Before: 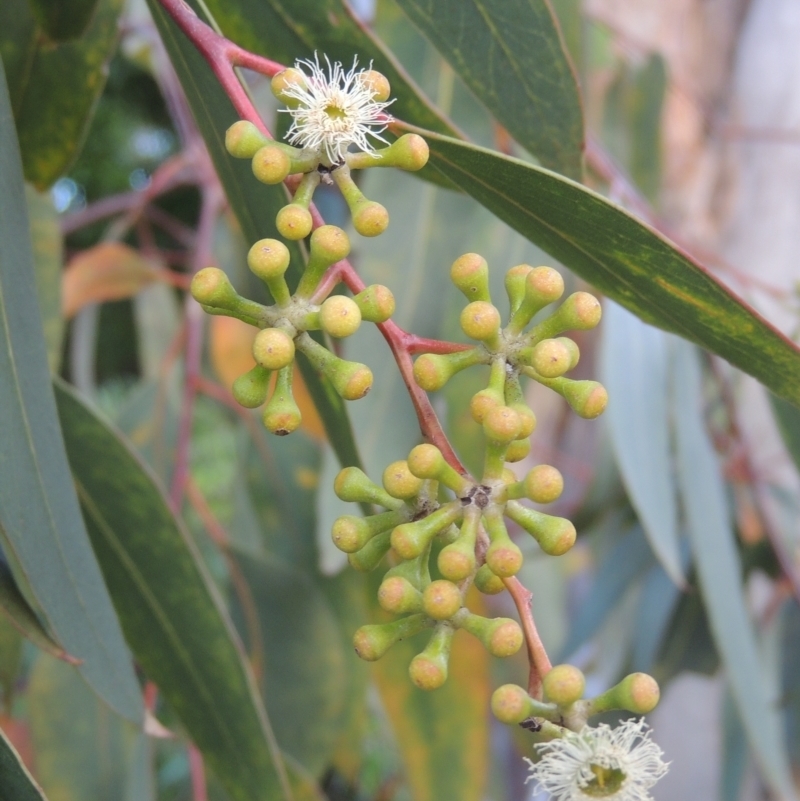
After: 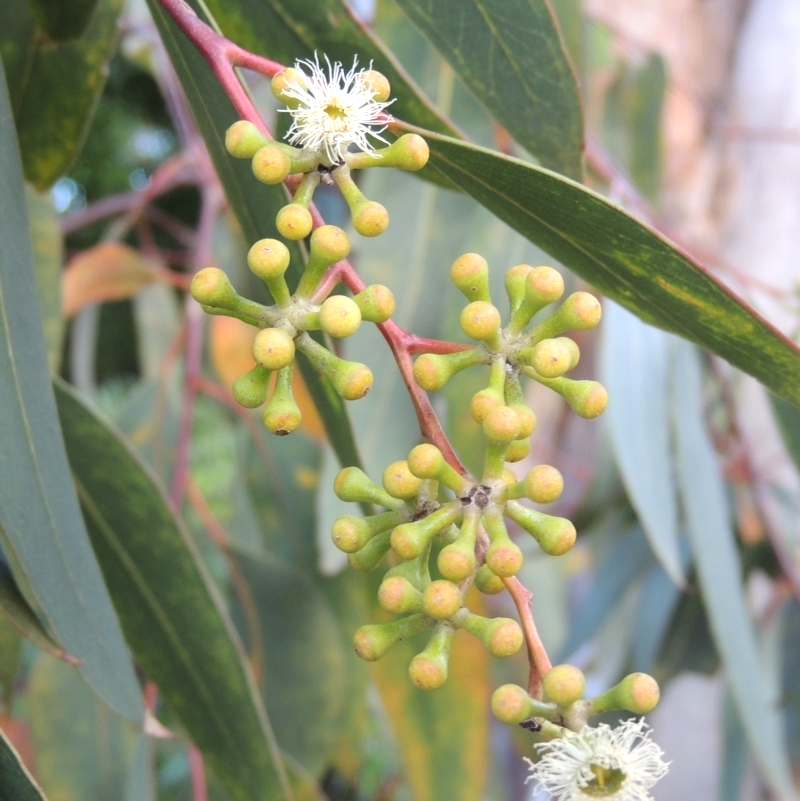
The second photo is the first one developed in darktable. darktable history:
contrast brightness saturation: contrast 0.082, saturation 0.018
tone equalizer: -8 EV -0.451 EV, -7 EV -0.37 EV, -6 EV -0.373 EV, -5 EV -0.218 EV, -3 EV 0.232 EV, -2 EV 0.304 EV, -1 EV 0.37 EV, +0 EV 0.406 EV, mask exposure compensation -0.503 EV
